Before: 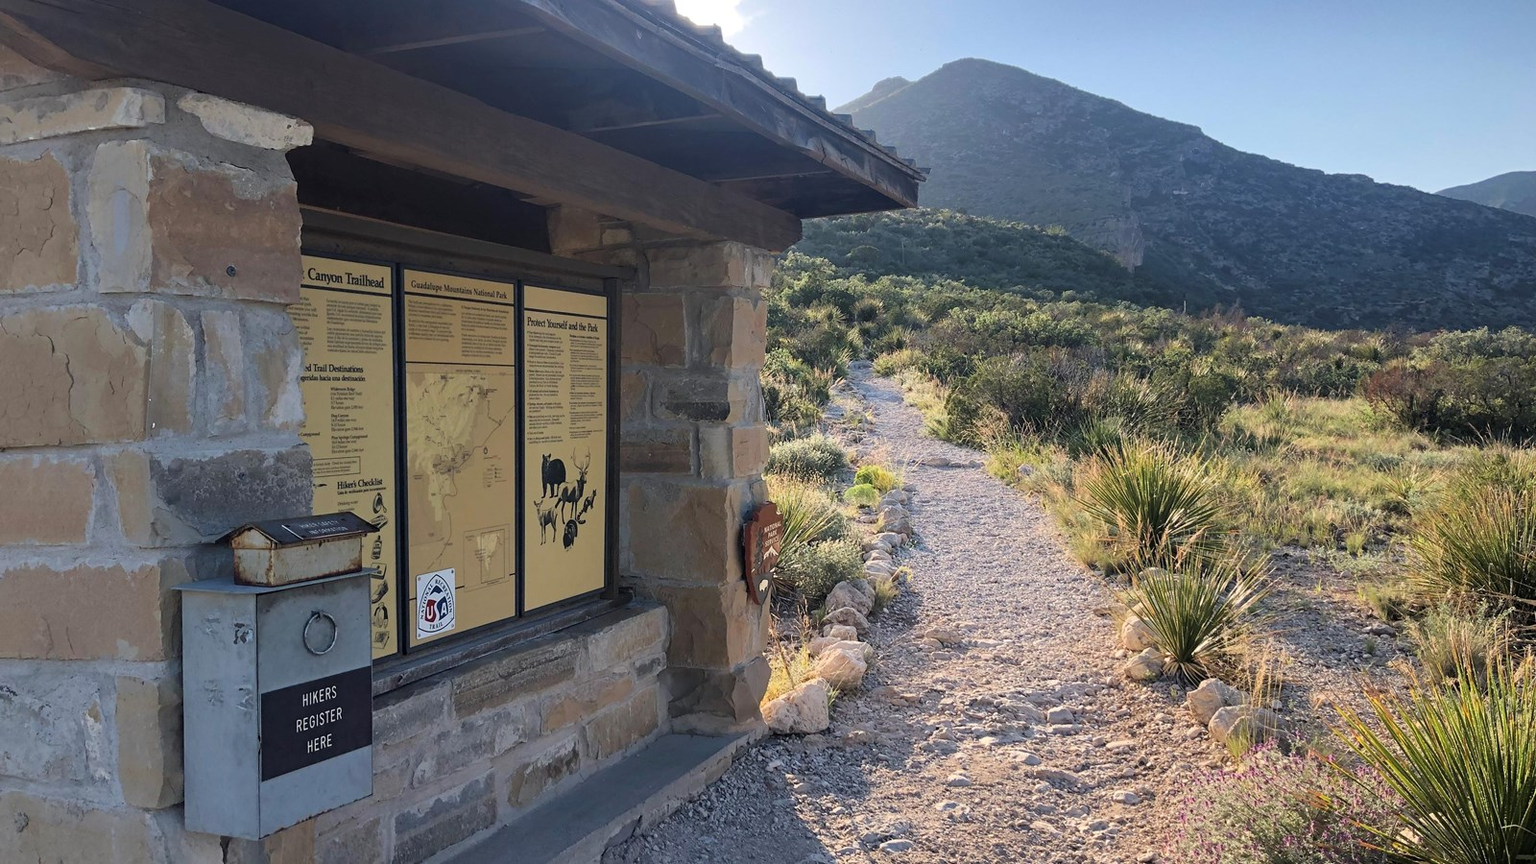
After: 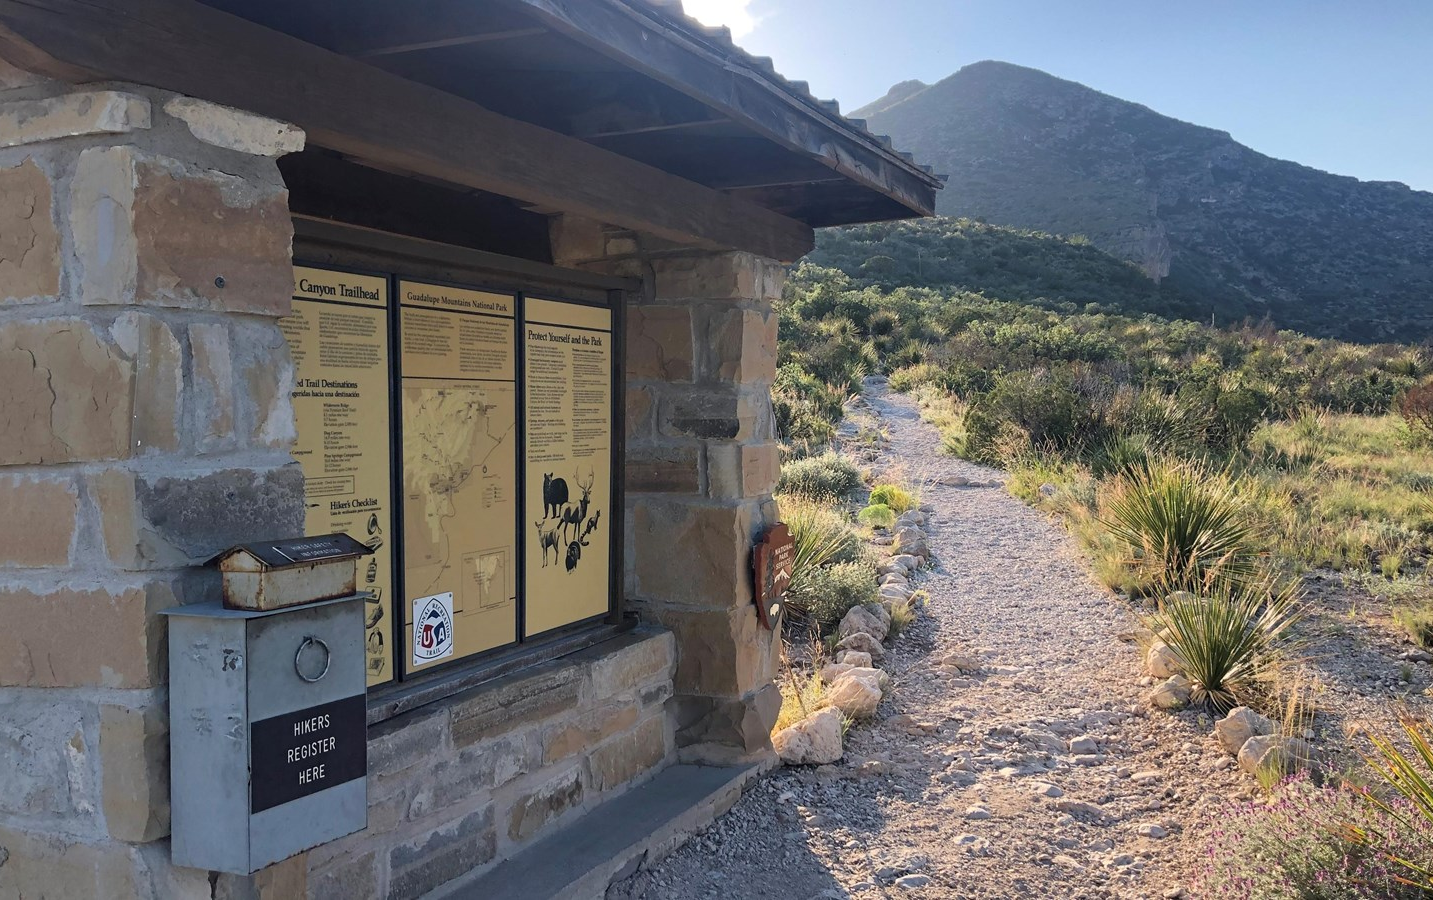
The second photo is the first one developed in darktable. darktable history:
crop and rotate: left 1.326%, right 9.055%
